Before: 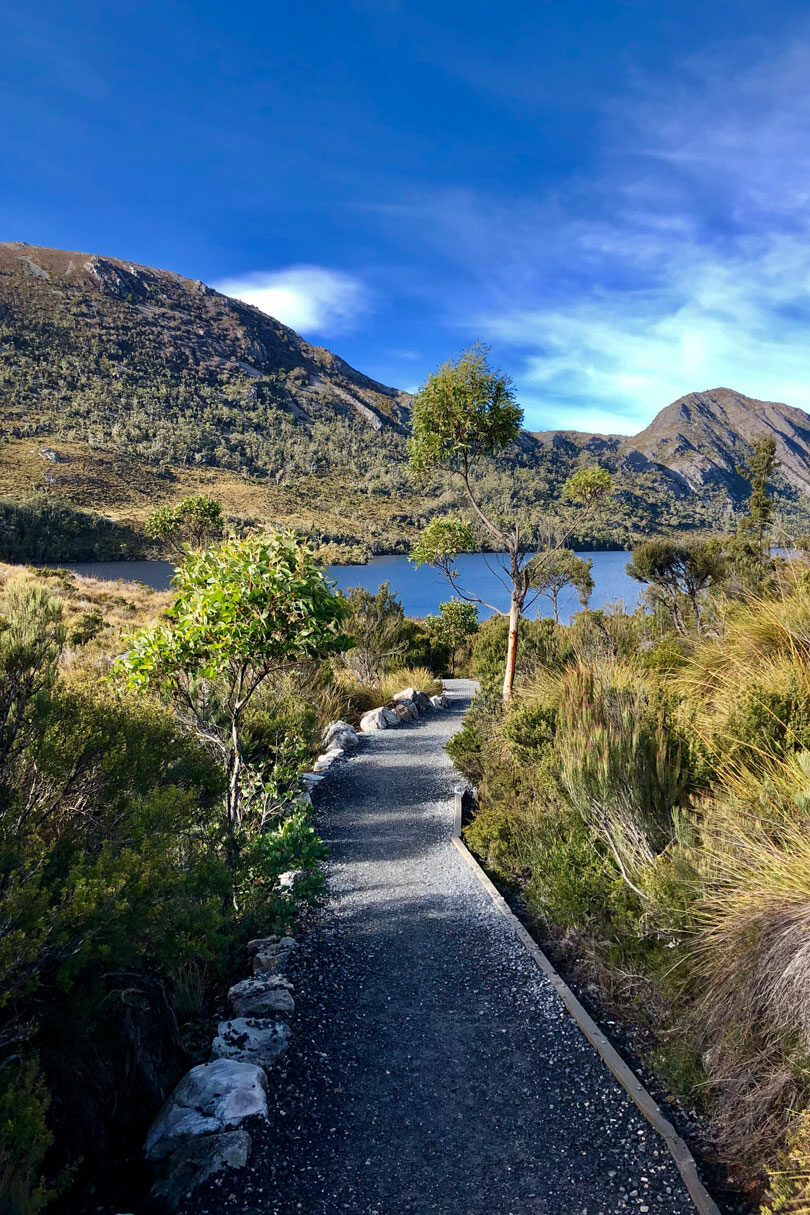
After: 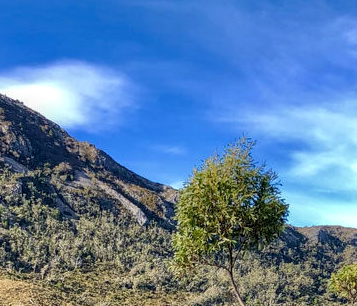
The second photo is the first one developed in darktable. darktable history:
crop: left 29.047%, top 16.876%, right 26.823%, bottom 57.878%
local contrast: on, module defaults
